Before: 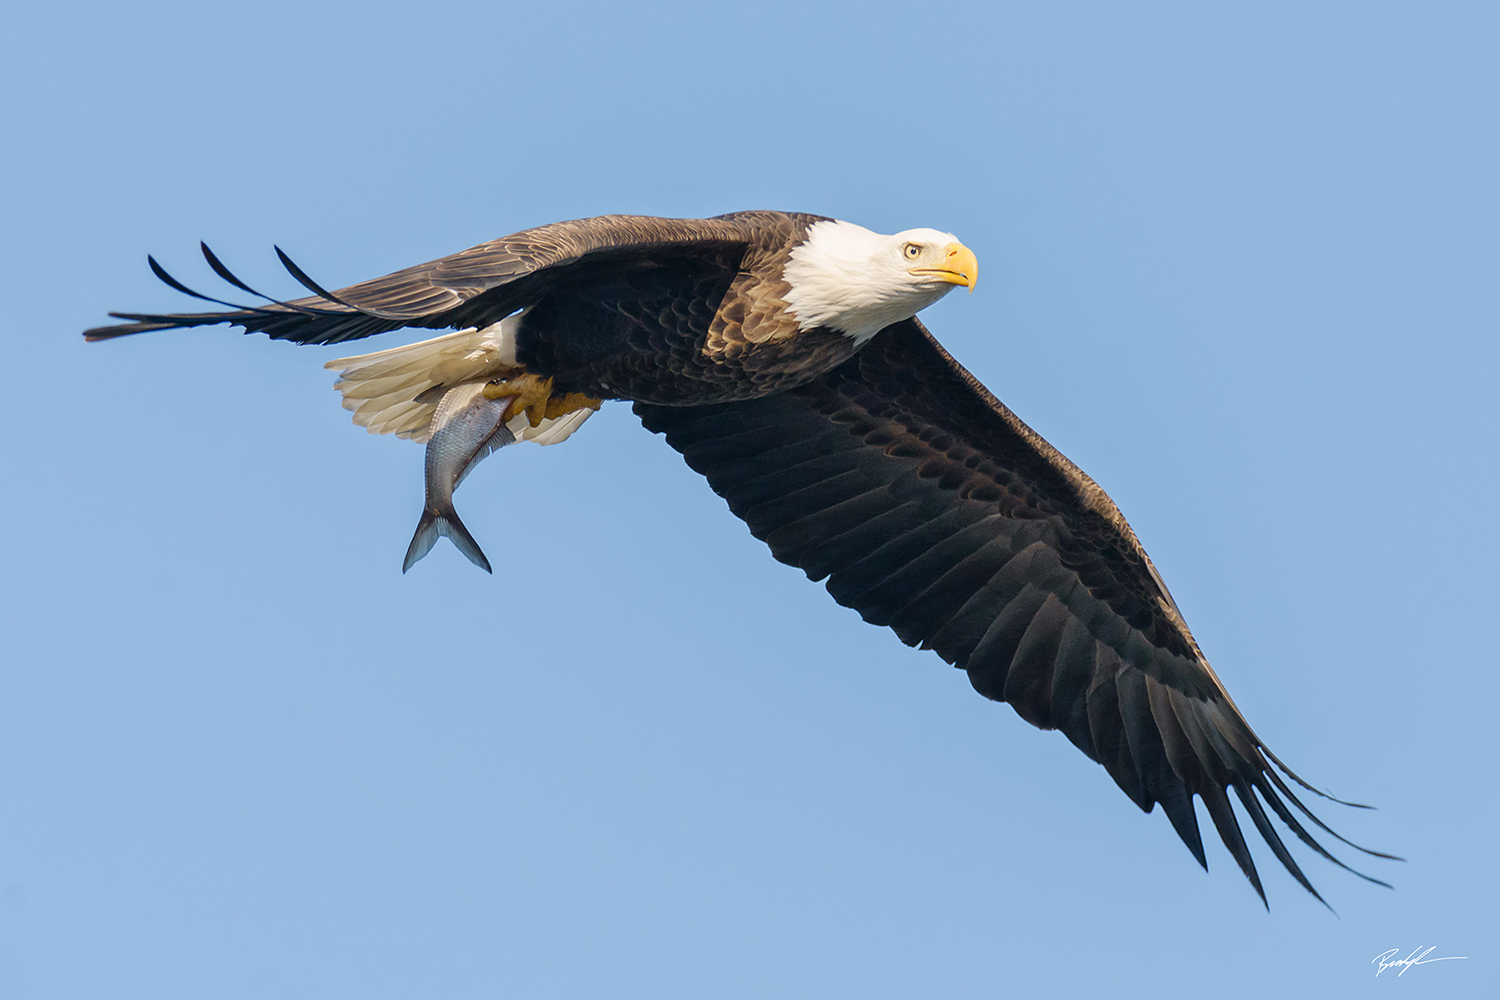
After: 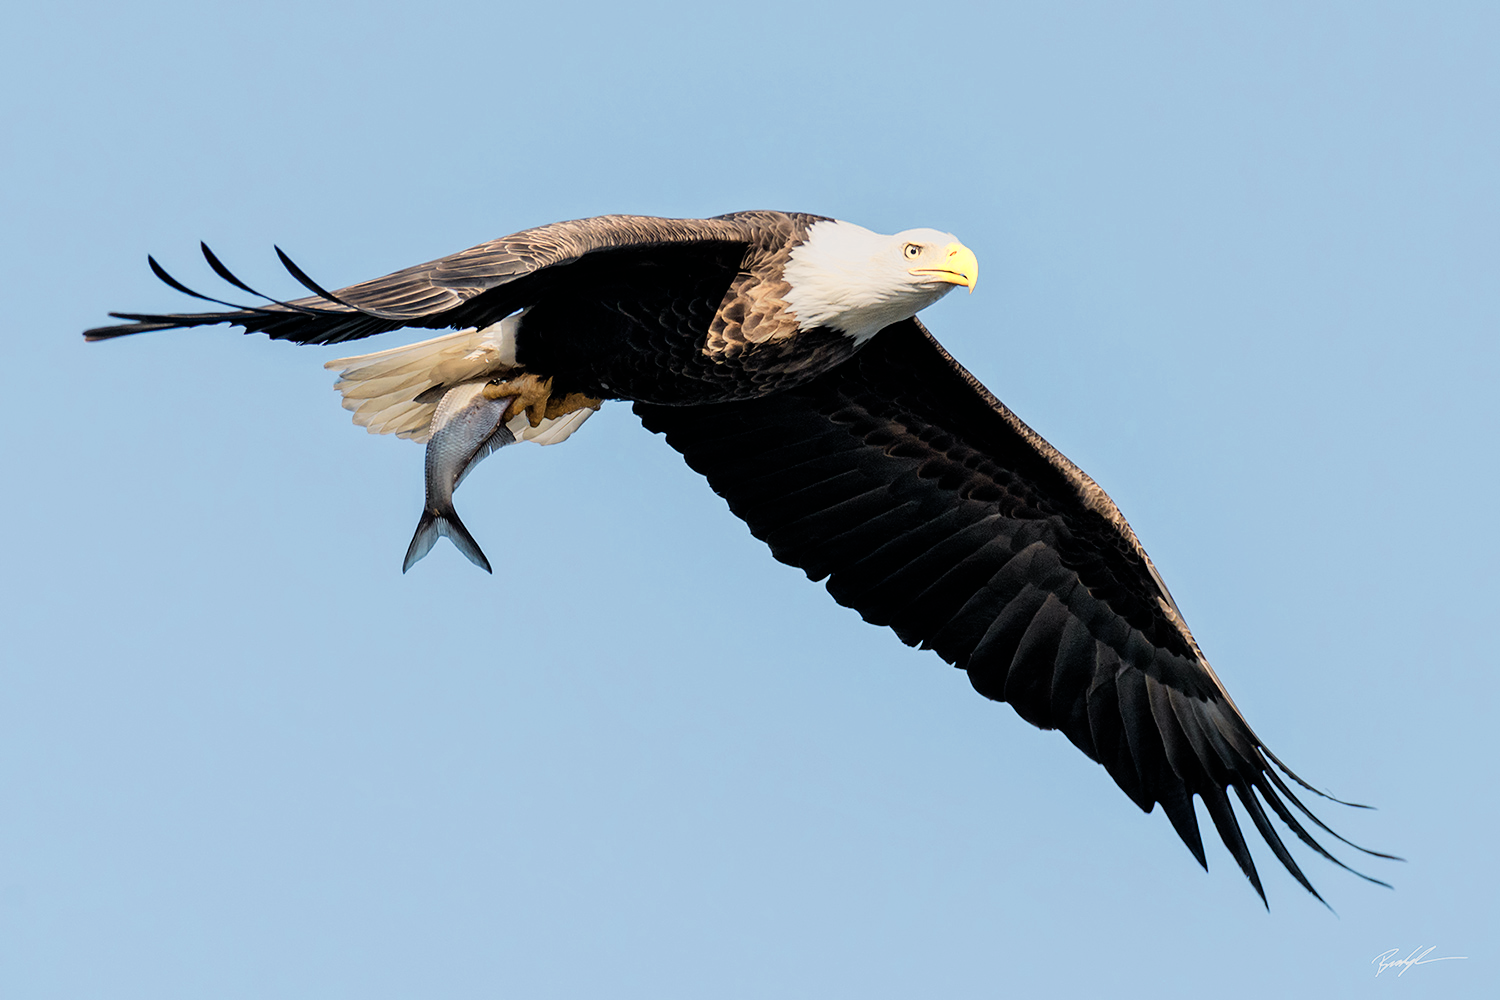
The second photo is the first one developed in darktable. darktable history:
filmic rgb: black relative exposure -5 EV, white relative exposure 3.5 EV, hardness 3.19, contrast 1.2, highlights saturation mix -30%
color zones: curves: ch0 [(0.018, 0.548) (0.197, 0.654) (0.425, 0.447) (0.605, 0.658) (0.732, 0.579)]; ch1 [(0.105, 0.531) (0.224, 0.531) (0.386, 0.39) (0.618, 0.456) (0.732, 0.456) (0.956, 0.421)]; ch2 [(0.039, 0.583) (0.215, 0.465) (0.399, 0.544) (0.465, 0.548) (0.614, 0.447) (0.724, 0.43) (0.882, 0.623) (0.956, 0.632)]
